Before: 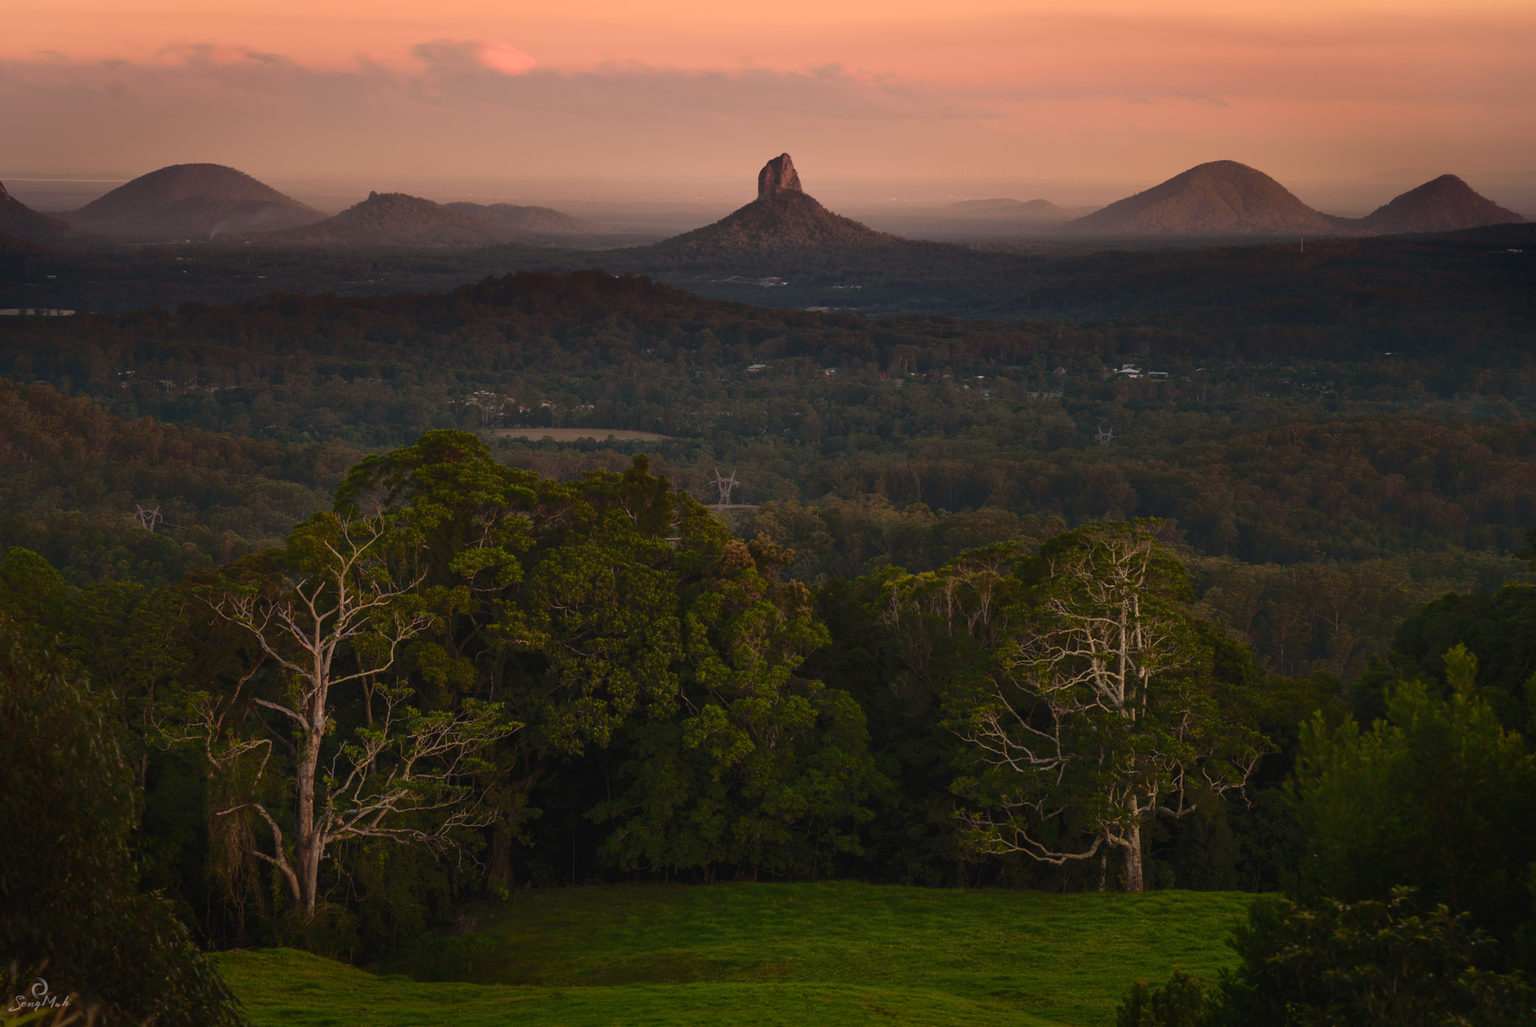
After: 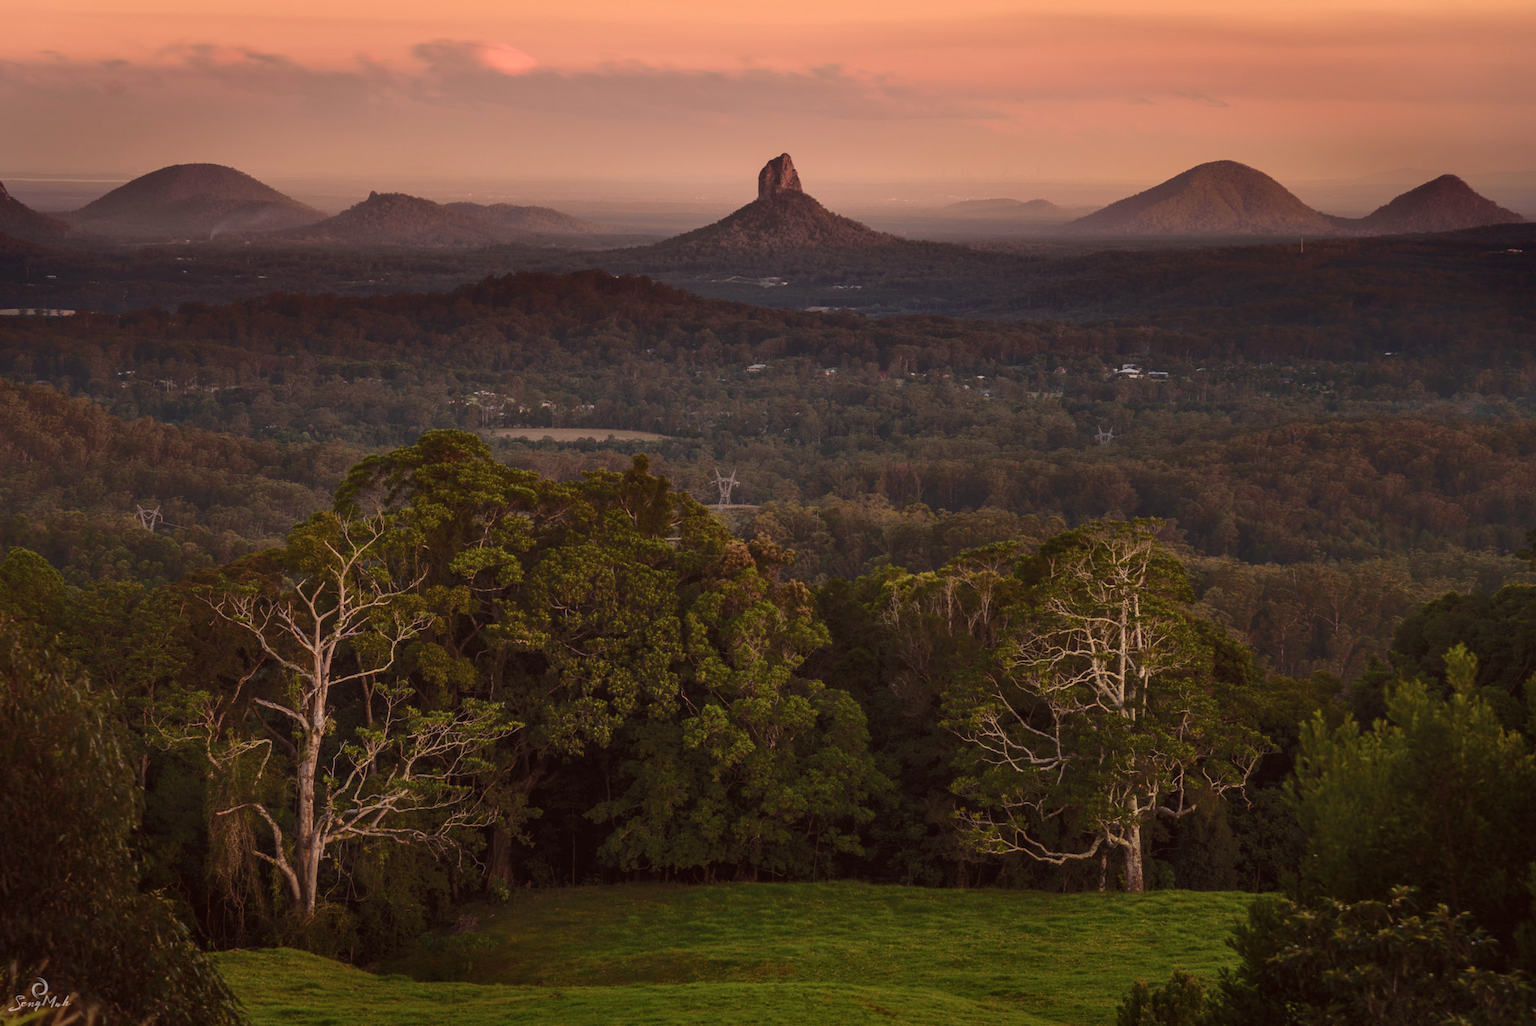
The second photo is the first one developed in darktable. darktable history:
exposure: exposure 0.014 EV, compensate highlight preservation false
local contrast: on, module defaults
color balance: mode lift, gamma, gain (sRGB), lift [1, 1.049, 1, 1]
shadows and highlights: shadows 32, highlights -32, soften with gaussian
